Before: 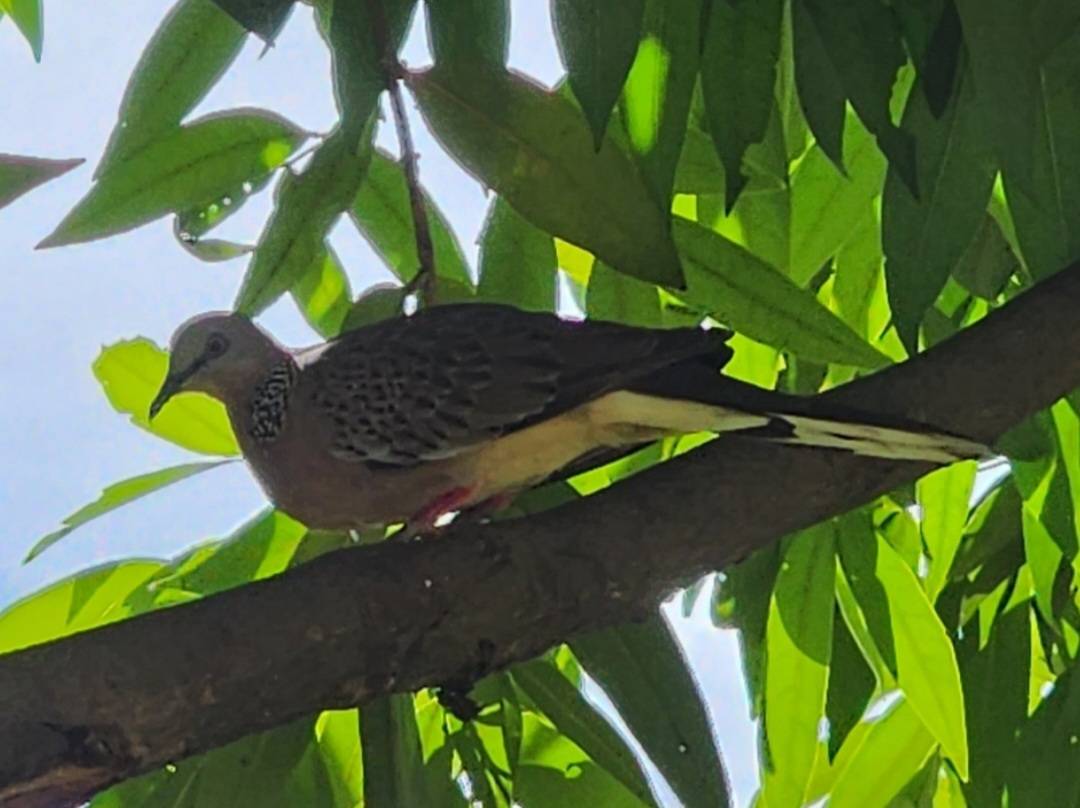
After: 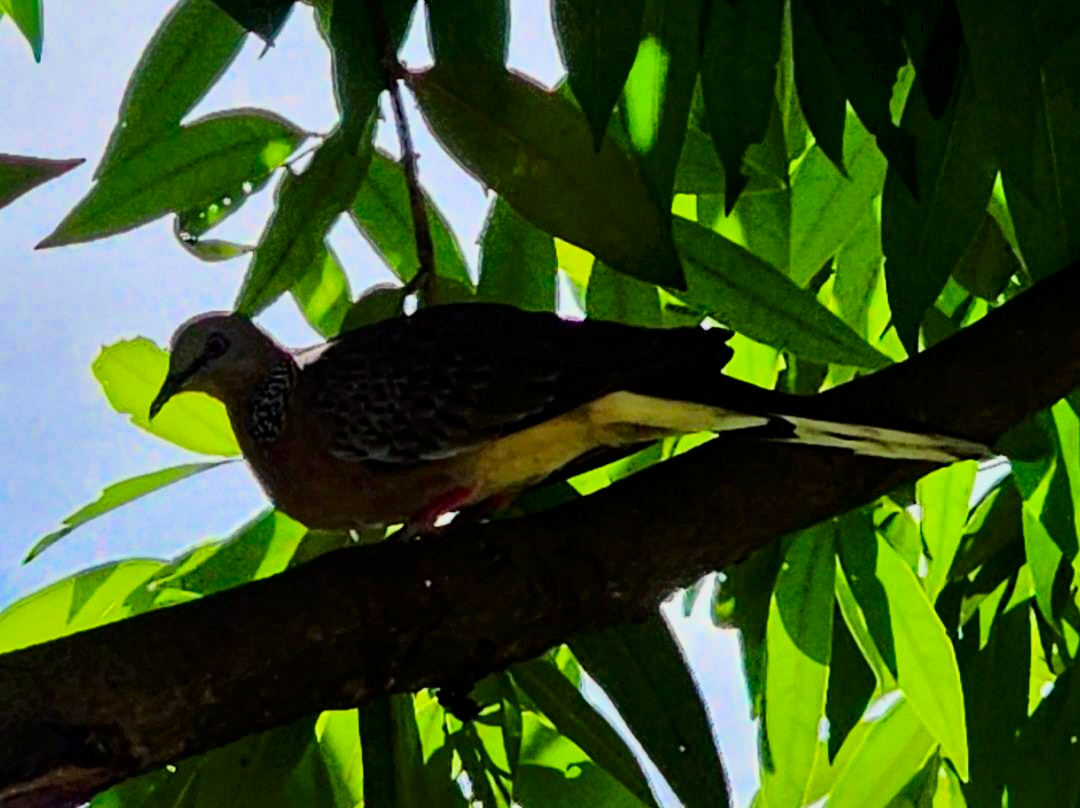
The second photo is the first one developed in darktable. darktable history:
filmic rgb: black relative exposure -7.75 EV, white relative exposure 4.4 EV, threshold 3 EV, hardness 3.76, latitude 50%, contrast 1.1, color science v5 (2021), contrast in shadows safe, contrast in highlights safe, enable highlight reconstruction true
tone curve: curves: ch0 [(0, 0) (0.251, 0.254) (0.689, 0.733) (1, 1)]
contrast brightness saturation: contrast 0.21, brightness -0.11, saturation 0.21
shadows and highlights: shadows 22.7, highlights -48.71, soften with gaussian
haze removal: strength 0.42, compatibility mode true, adaptive false
